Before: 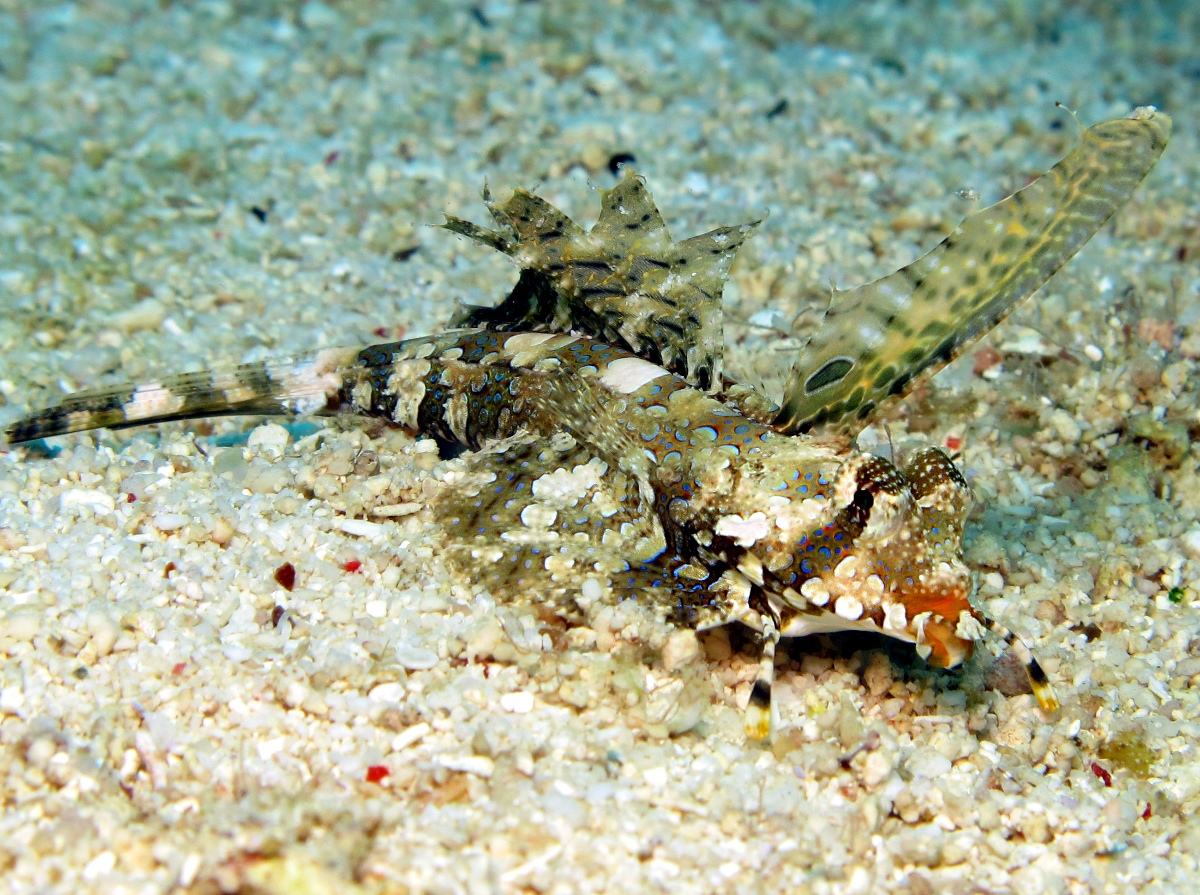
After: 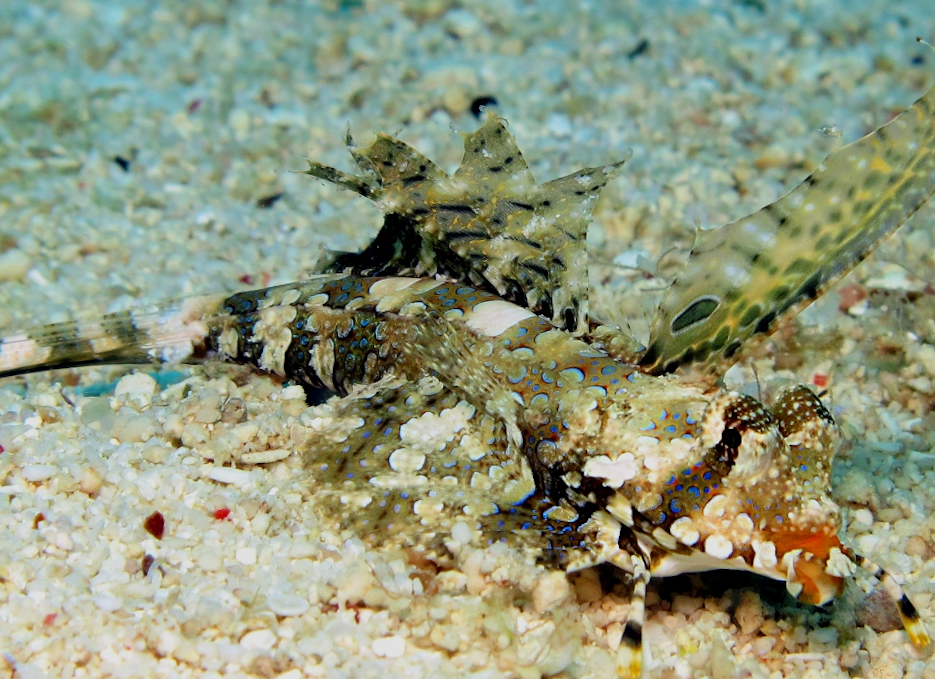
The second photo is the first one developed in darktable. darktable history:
filmic rgb: black relative exposure -15 EV, white relative exposure 3 EV, threshold 6 EV, target black luminance 0%, hardness 9.27, latitude 99%, contrast 0.912, shadows ↔ highlights balance 0.505%, add noise in highlights 0, color science v3 (2019), use custom middle-gray values true, iterations of high-quality reconstruction 0, contrast in highlights soft, enable highlight reconstruction true
crop and rotate: left 10.77%, top 5.1%, right 10.41%, bottom 16.76%
rotate and perspective: rotation -1°, crop left 0.011, crop right 0.989, crop top 0.025, crop bottom 0.975
